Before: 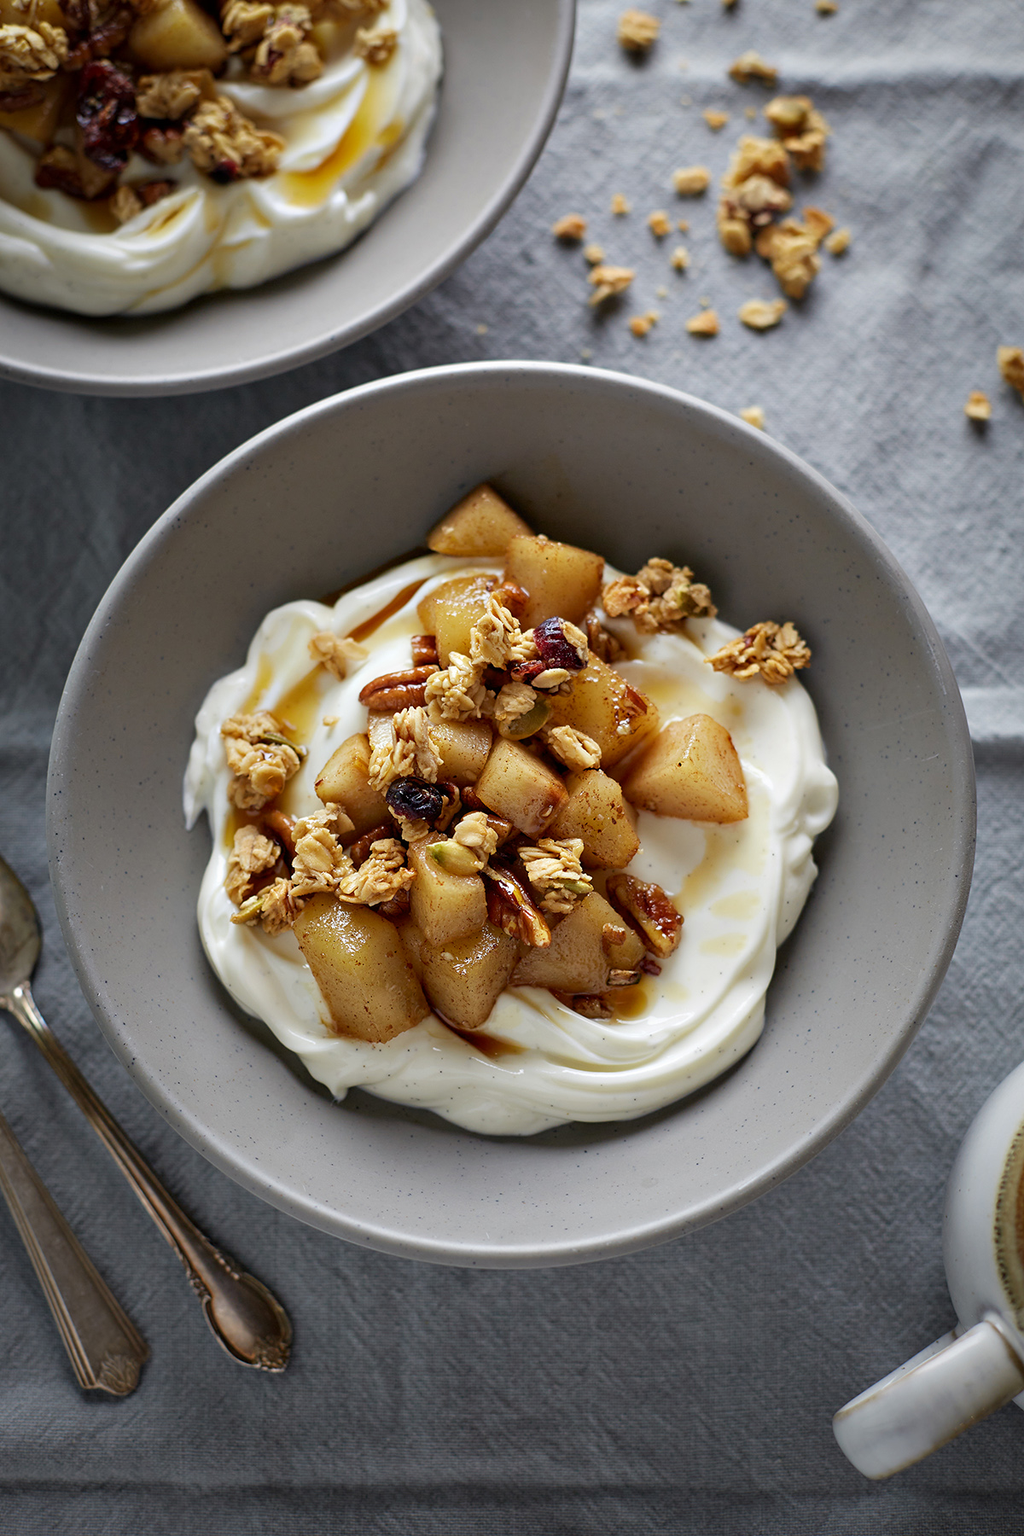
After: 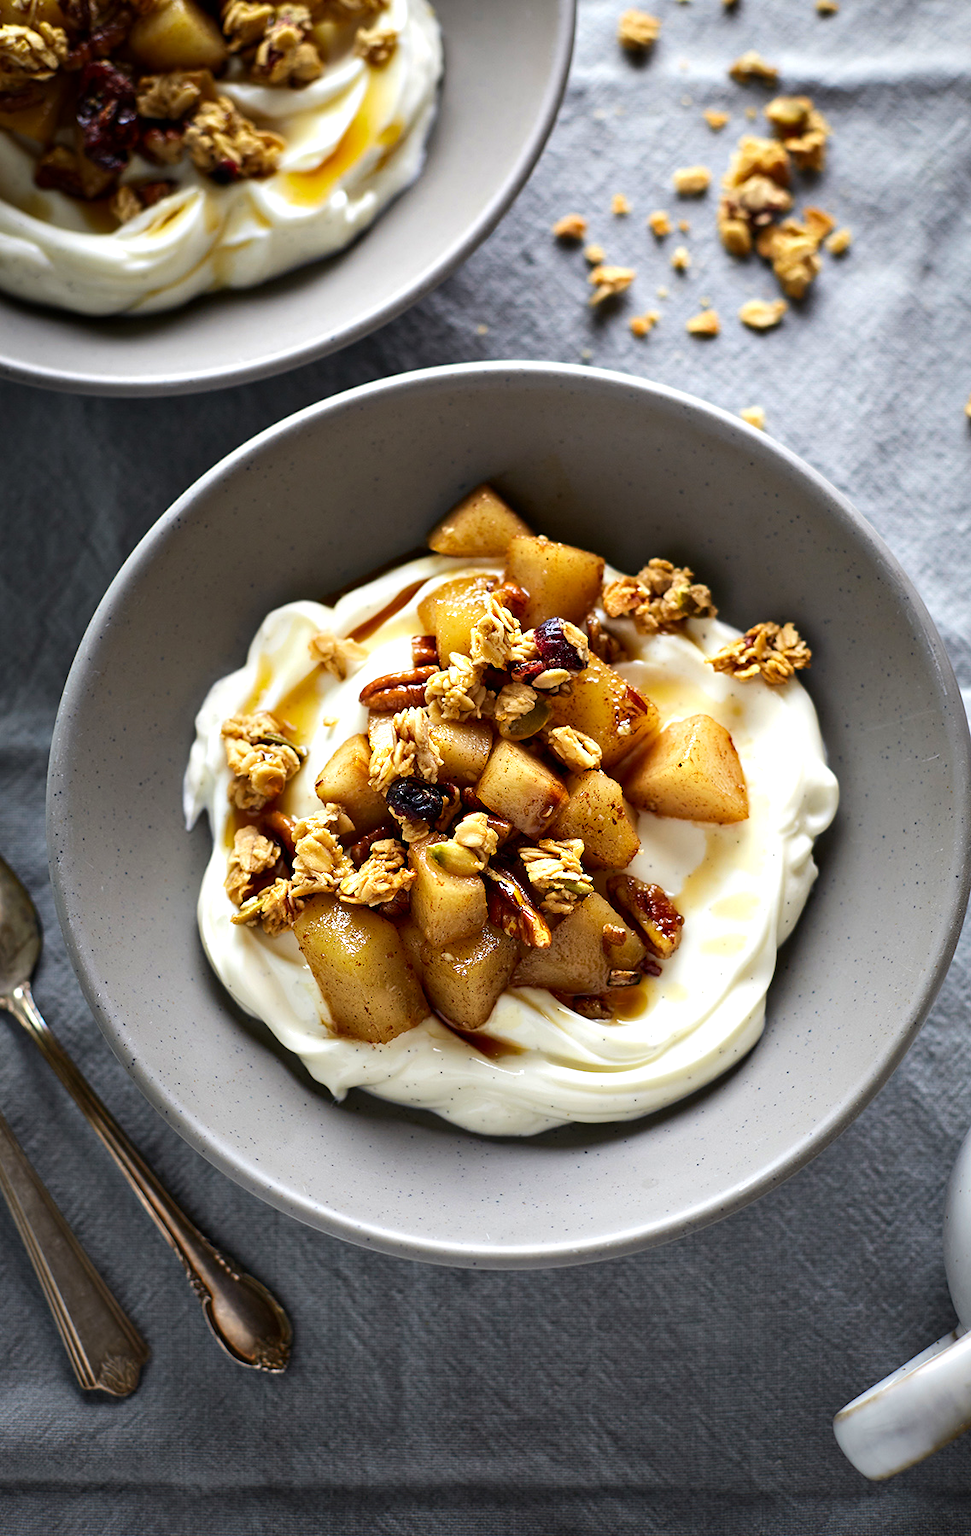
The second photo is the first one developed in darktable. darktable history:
crop and rotate: right 5.167%
color contrast: green-magenta contrast 1.2, blue-yellow contrast 1.2
tone equalizer: -8 EV -0.75 EV, -7 EV -0.7 EV, -6 EV -0.6 EV, -5 EV -0.4 EV, -3 EV 0.4 EV, -2 EV 0.6 EV, -1 EV 0.7 EV, +0 EV 0.75 EV, edges refinement/feathering 500, mask exposure compensation -1.57 EV, preserve details no
